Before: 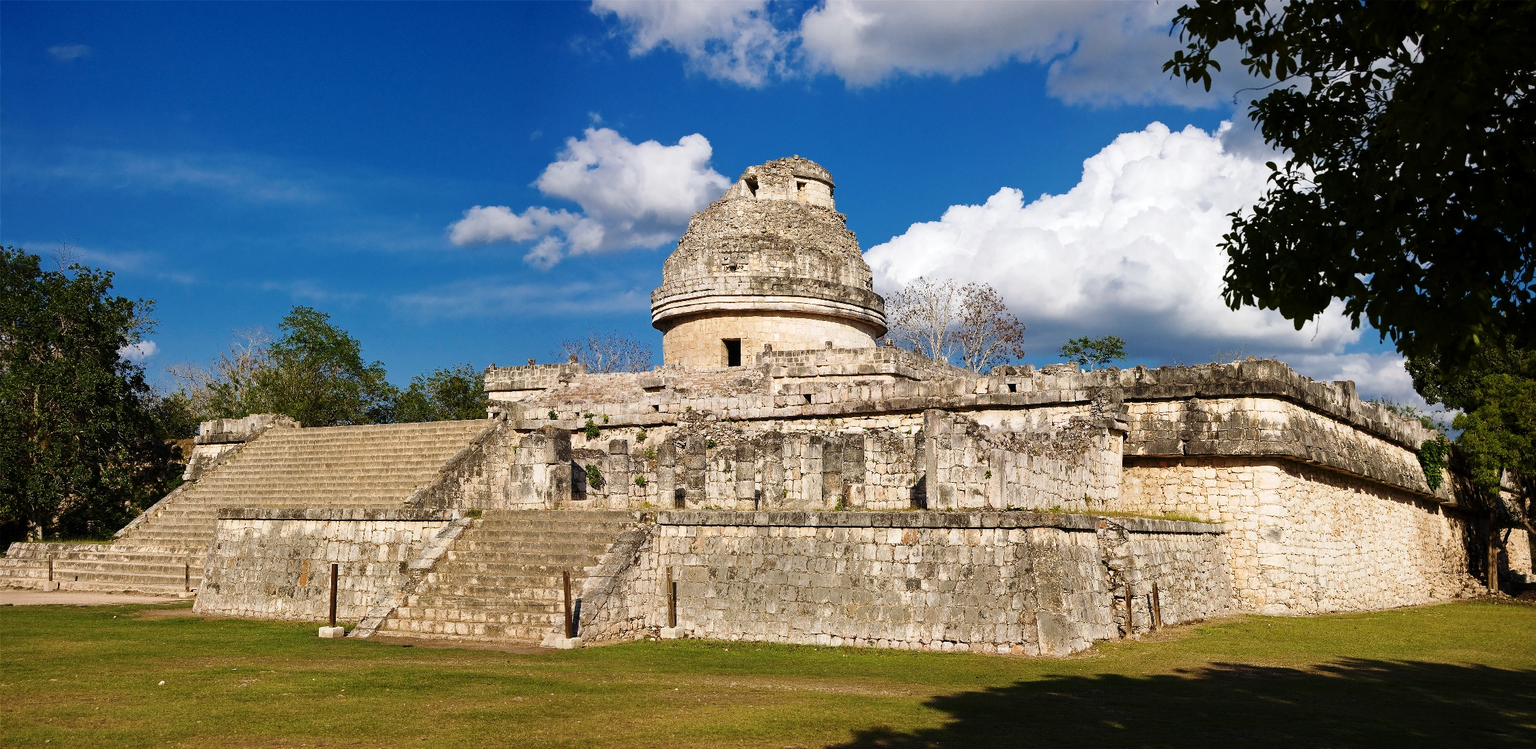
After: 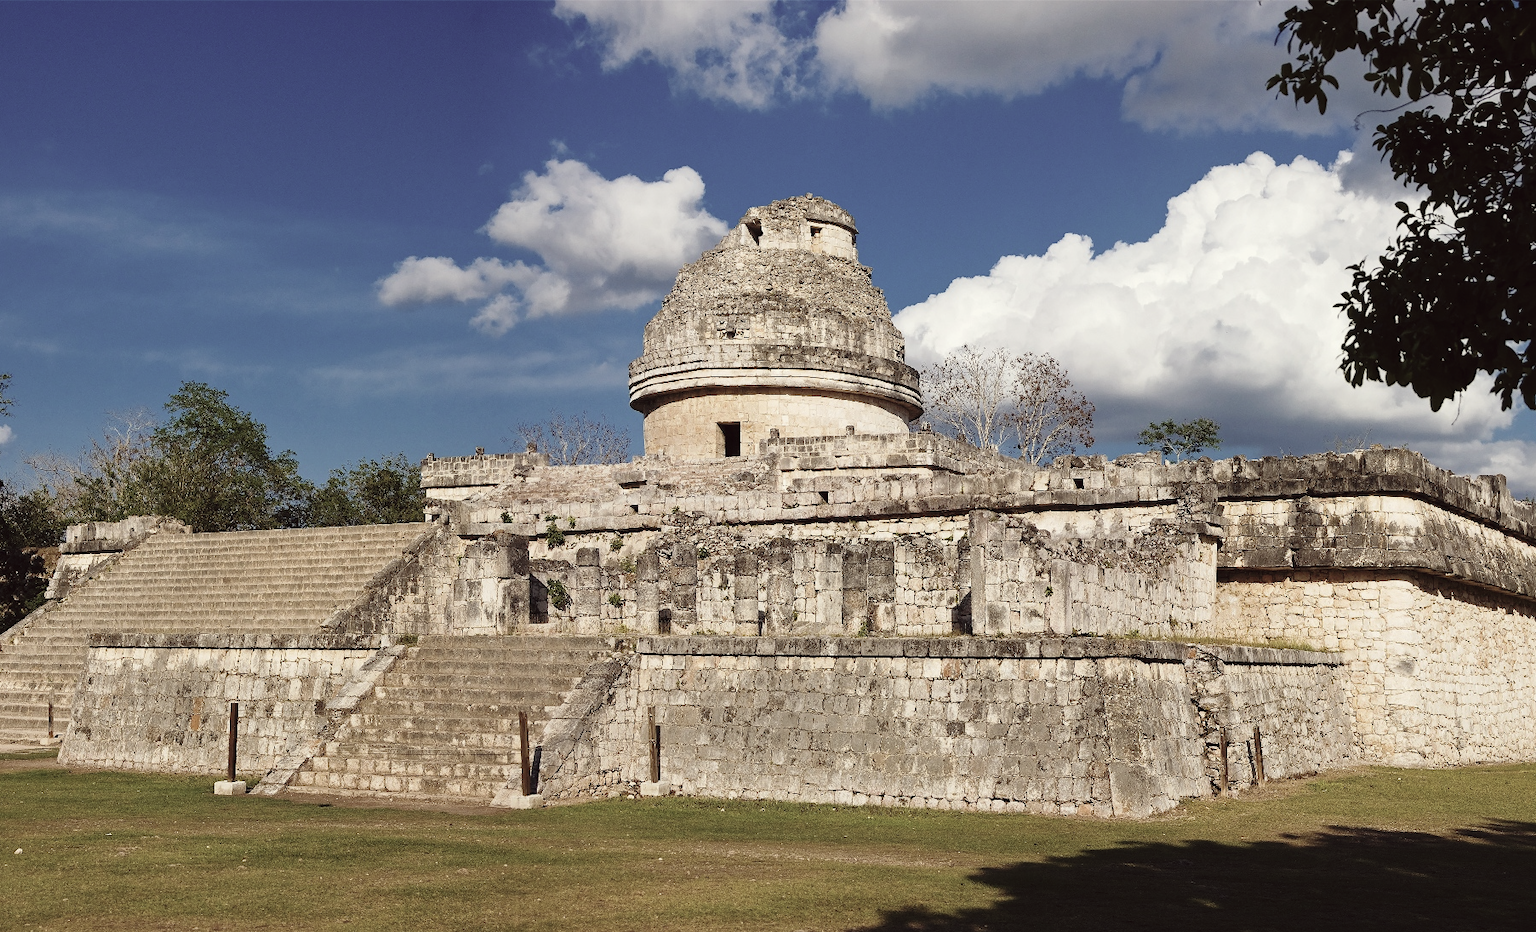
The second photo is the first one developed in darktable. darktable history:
color correction: highlights a* -0.941, highlights b* 4.57, shadows a* 3.68
crop and rotate: left 9.579%, right 10.199%
contrast brightness saturation: contrast -0.048, saturation -0.406
